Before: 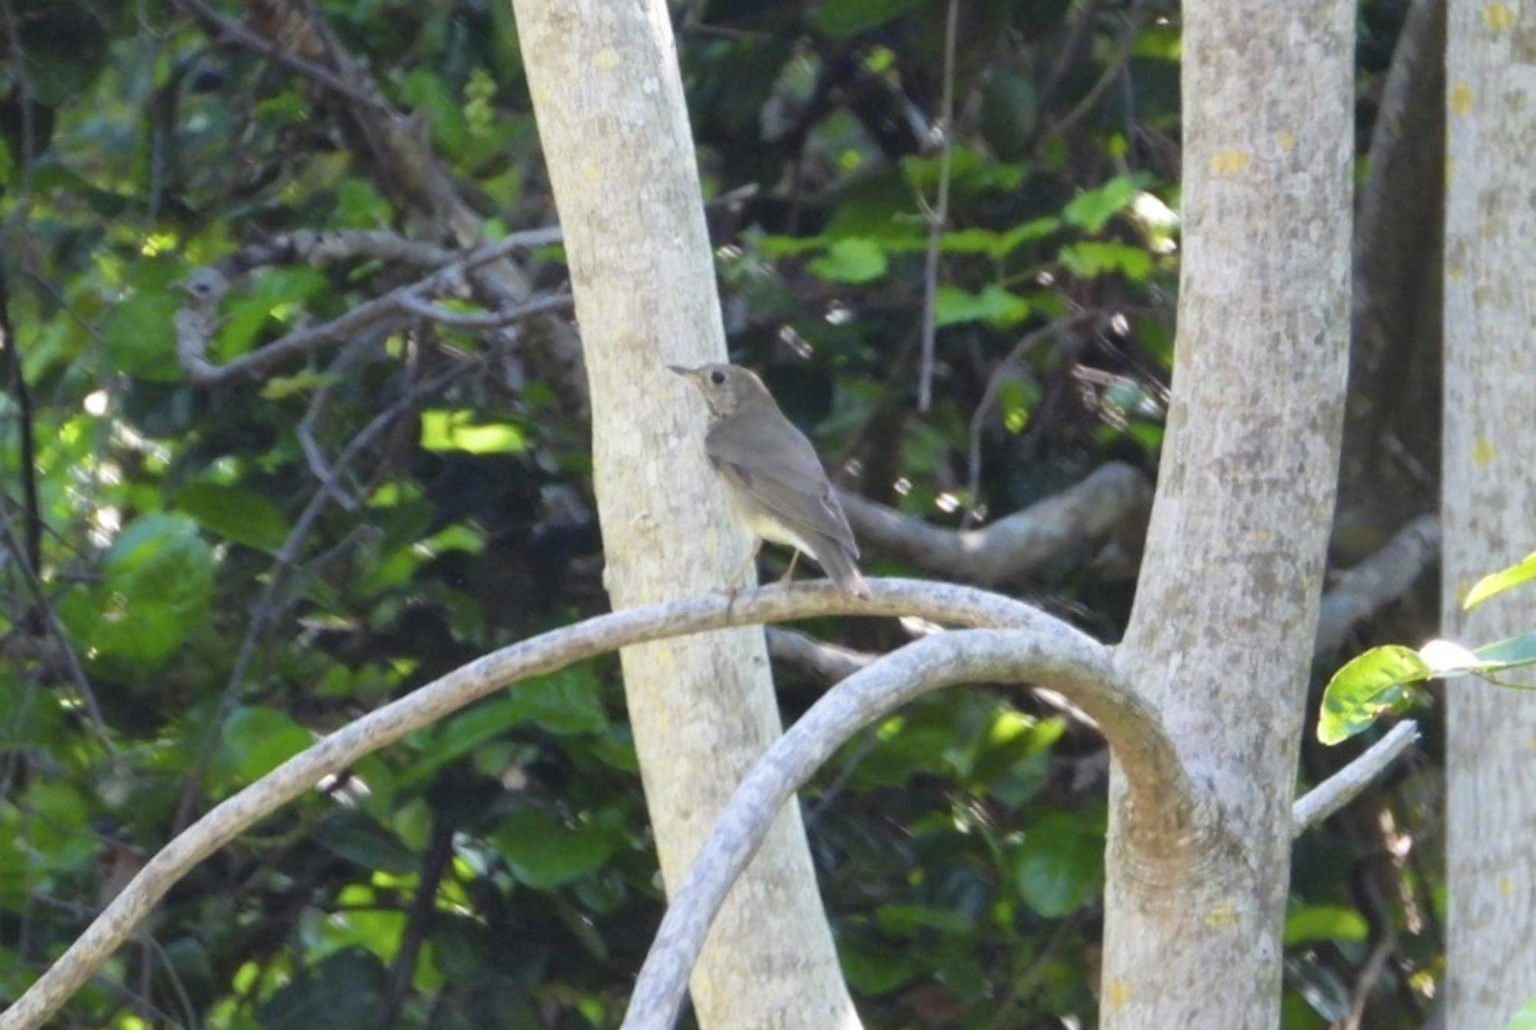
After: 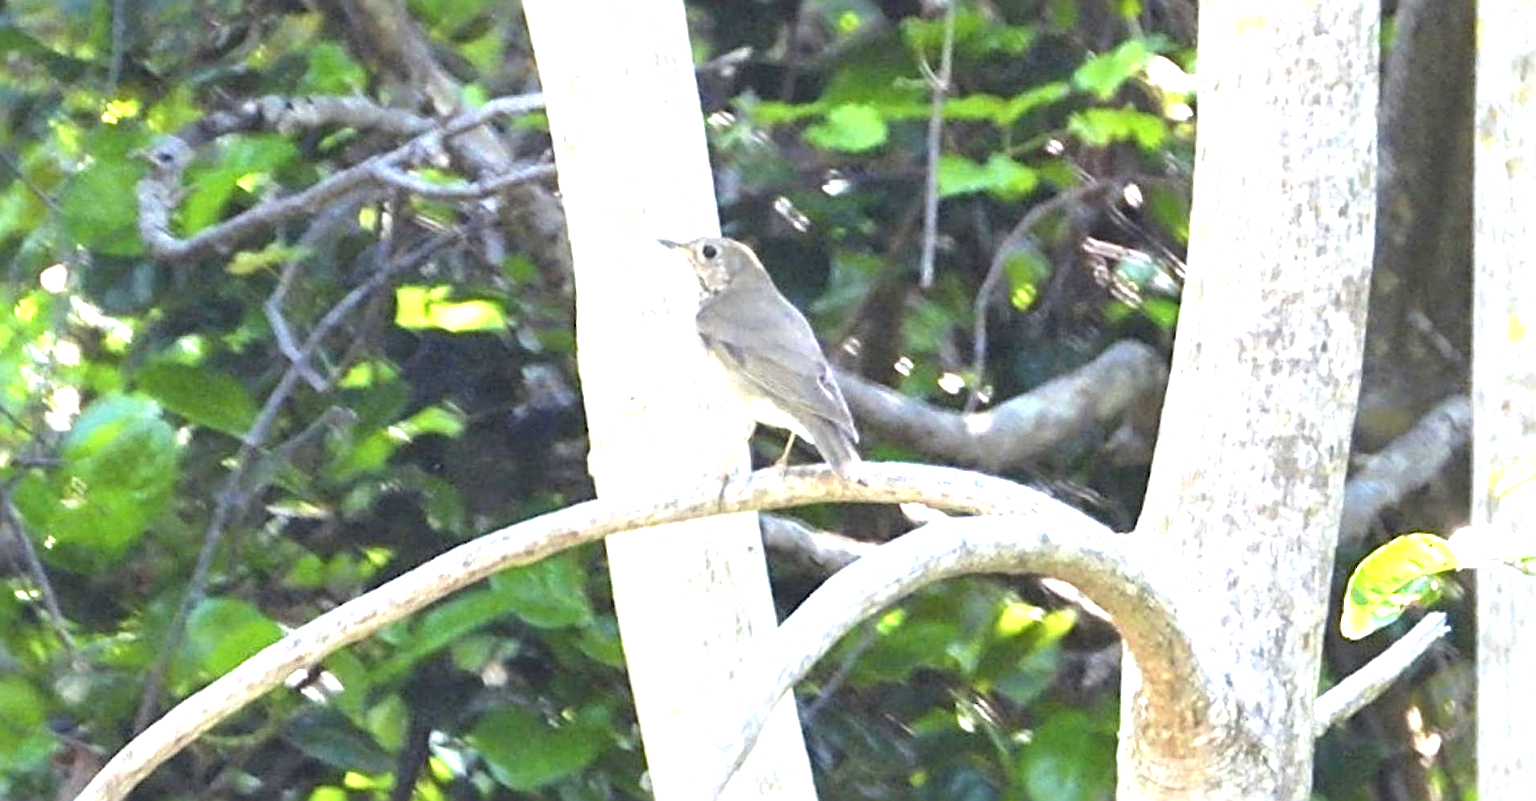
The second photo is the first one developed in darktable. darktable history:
exposure: black level correction 0.001, exposure 1.398 EV, compensate highlight preservation false
sharpen: radius 3.683, amount 0.937
crop and rotate: left 2.971%, top 13.529%, right 2.178%, bottom 12.645%
